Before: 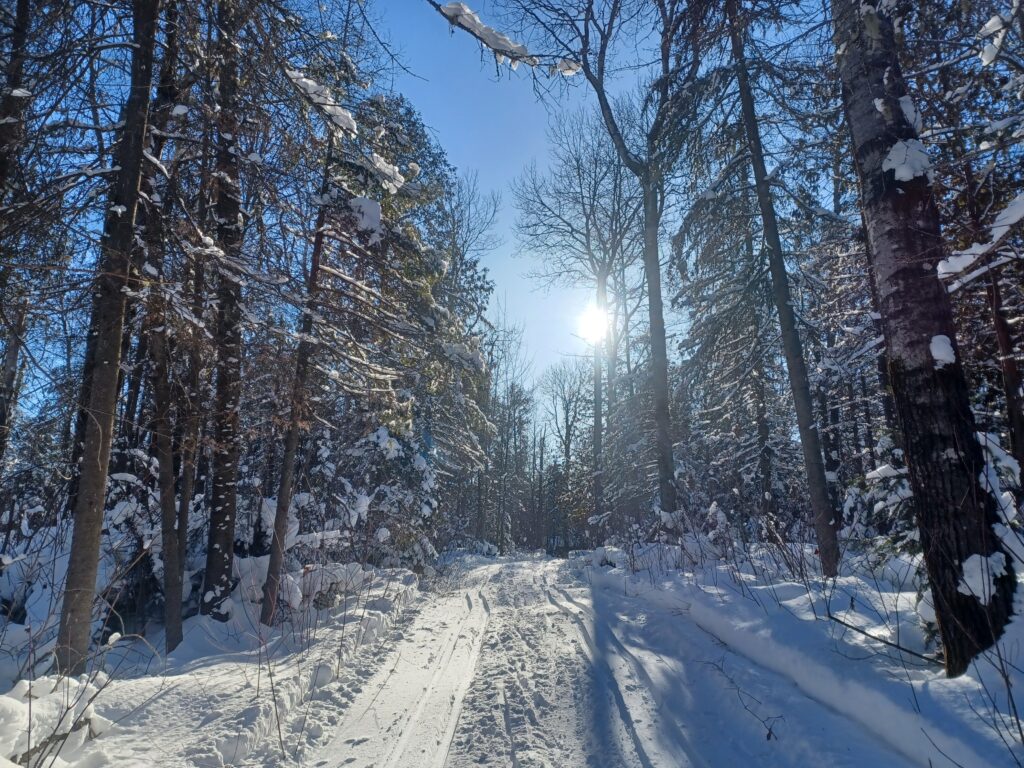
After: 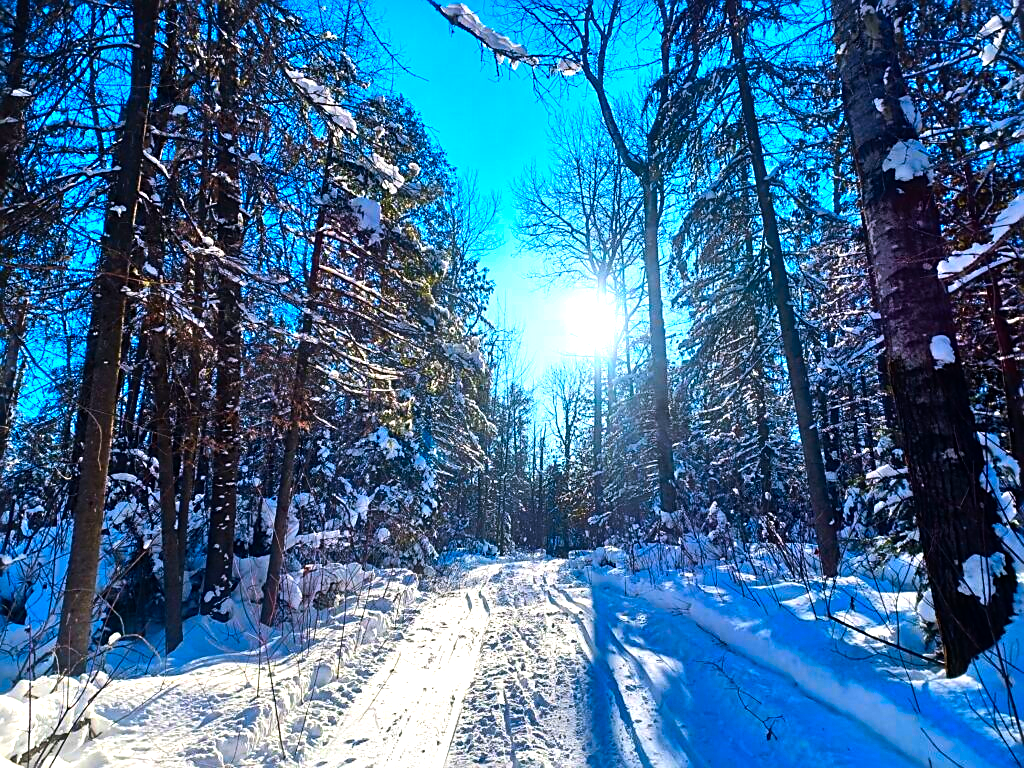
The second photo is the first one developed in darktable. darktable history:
tone equalizer: -8 EV -1.08 EV, -7 EV -1.01 EV, -6 EV -0.867 EV, -5 EV -0.578 EV, -3 EV 0.578 EV, -2 EV 0.867 EV, -1 EV 1.01 EV, +0 EV 1.08 EV, edges refinement/feathering 500, mask exposure compensation -1.57 EV, preserve details no
sharpen: on, module defaults
color correction: highlights a* 1.59, highlights b* -1.7, saturation 2.48
